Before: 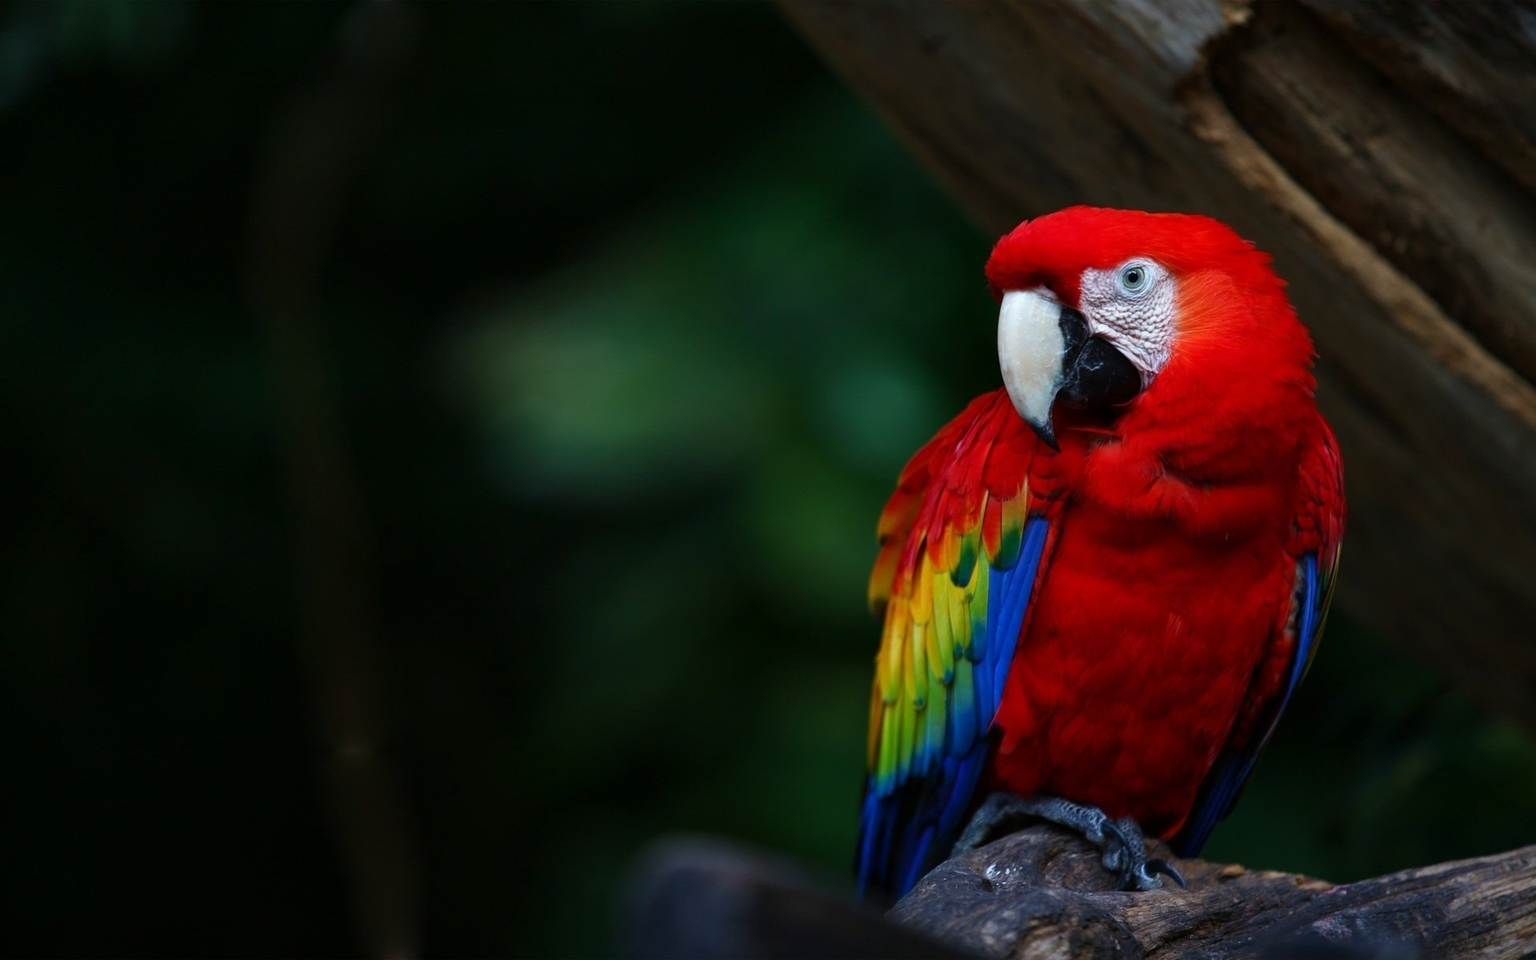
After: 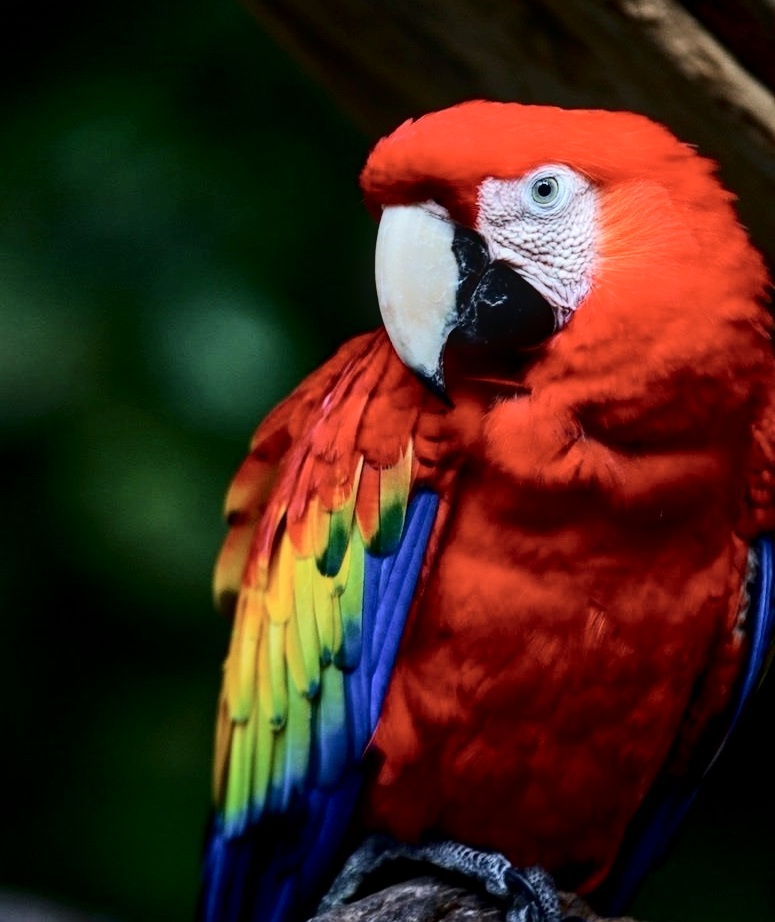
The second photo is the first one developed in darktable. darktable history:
crop: left 45.428%, top 13.138%, right 14.204%, bottom 9.949%
tone curve: curves: ch0 [(0, 0) (0.004, 0) (0.133, 0.071) (0.341, 0.453) (0.839, 0.922) (1, 1)], color space Lab, independent channels, preserve colors none
local contrast: on, module defaults
